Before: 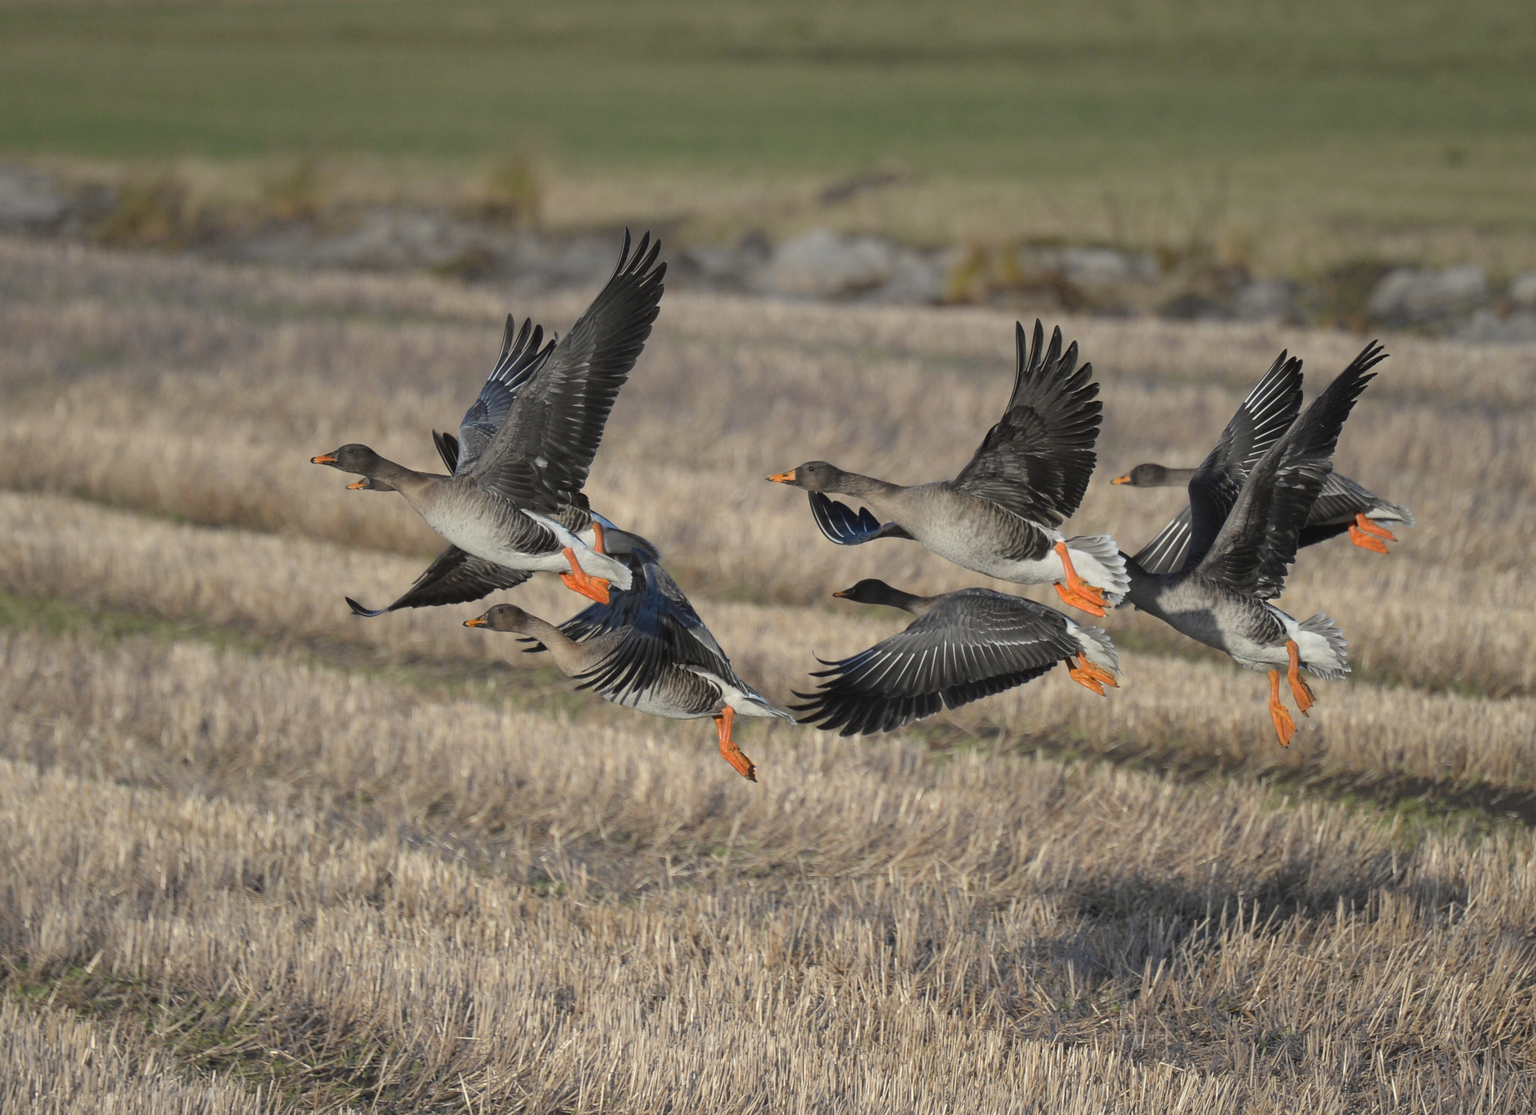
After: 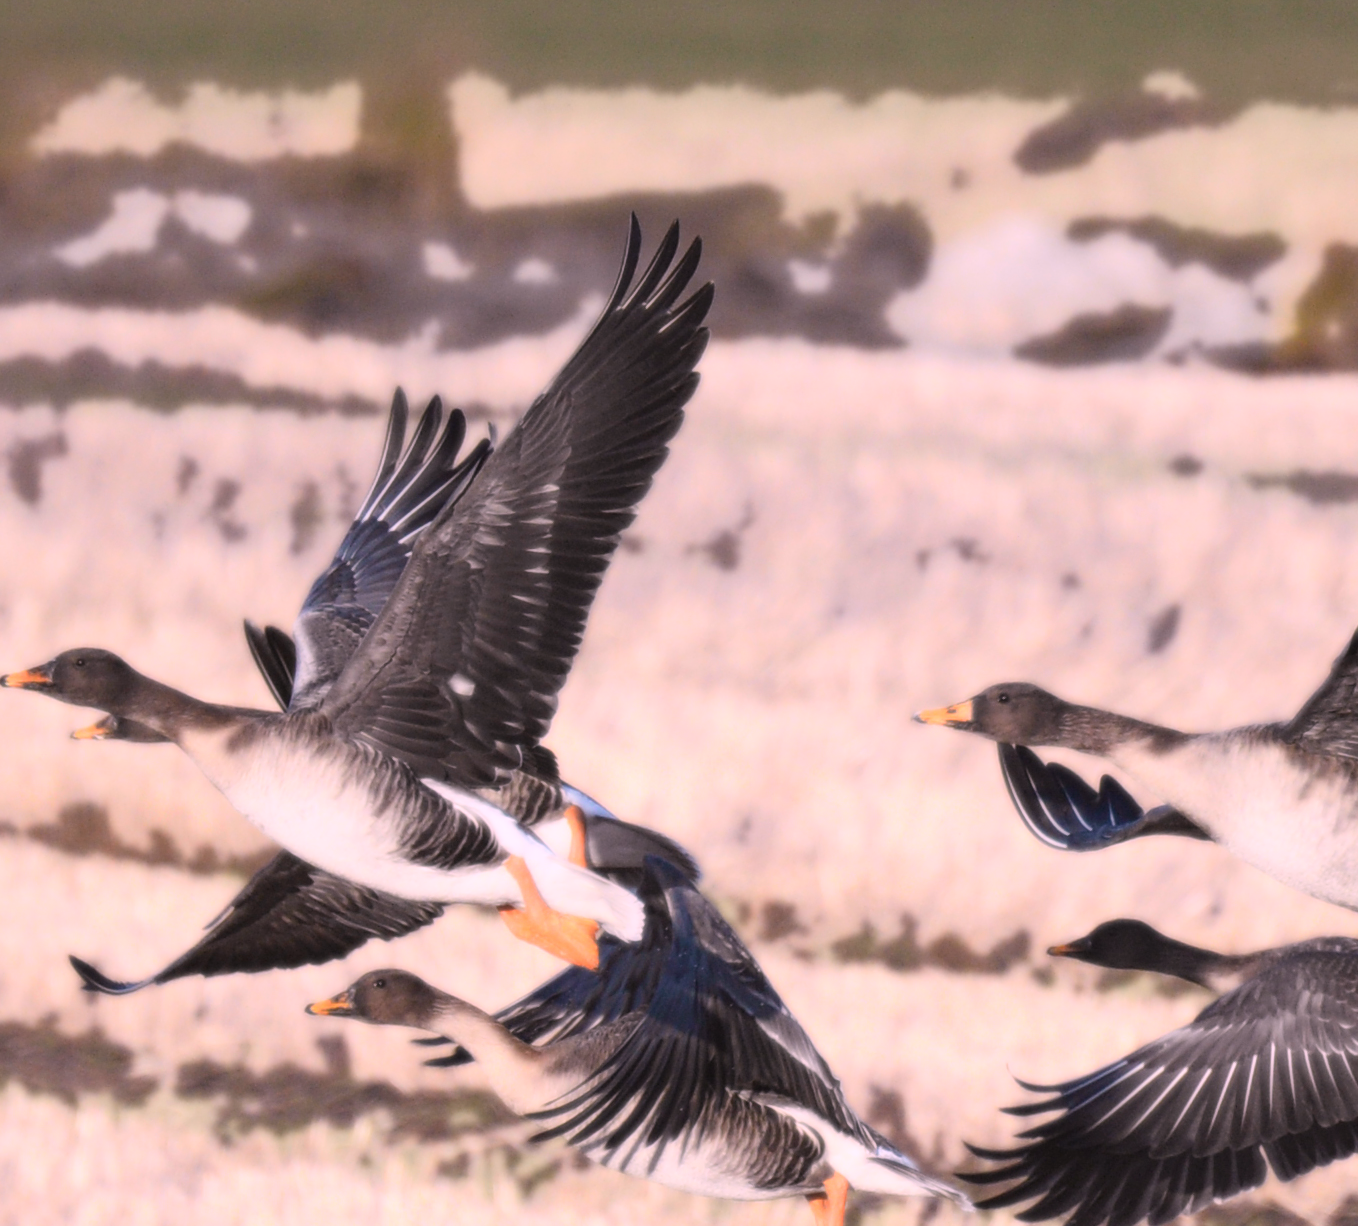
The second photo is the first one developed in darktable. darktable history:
crop: left 20.248%, top 10.86%, right 35.675%, bottom 34.321%
color correction: saturation 0.98
bloom: size 0%, threshold 54.82%, strength 8.31%
white balance: red 1.188, blue 1.11
